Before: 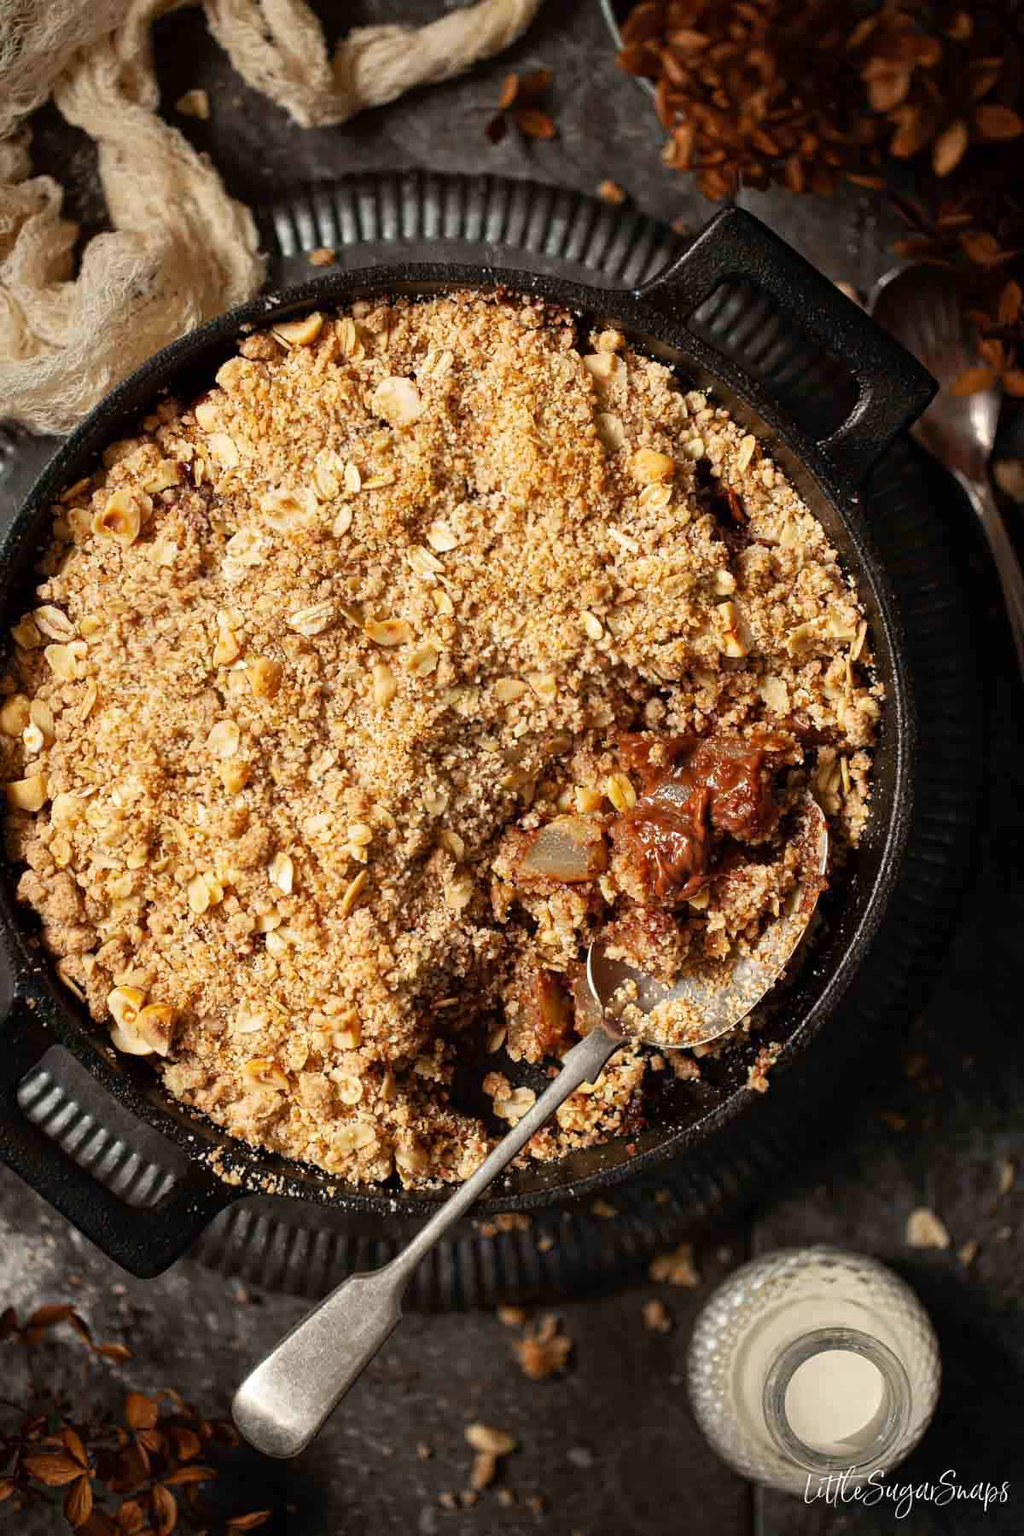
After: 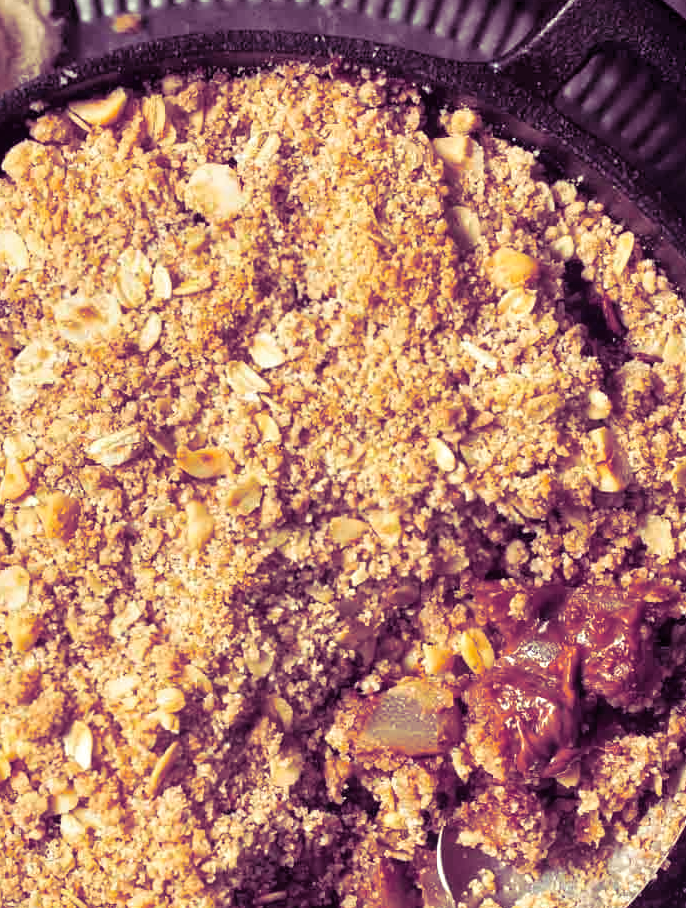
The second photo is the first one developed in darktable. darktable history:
split-toning: shadows › hue 277.2°, shadows › saturation 0.74
bloom: size 9%, threshold 100%, strength 7%
tone equalizer: -8 EV 1 EV, -7 EV 1 EV, -6 EV 1 EV, -5 EV 1 EV, -4 EV 1 EV, -3 EV 0.75 EV, -2 EV 0.5 EV, -1 EV 0.25 EV
crop: left 20.932%, top 15.471%, right 21.848%, bottom 34.081%
